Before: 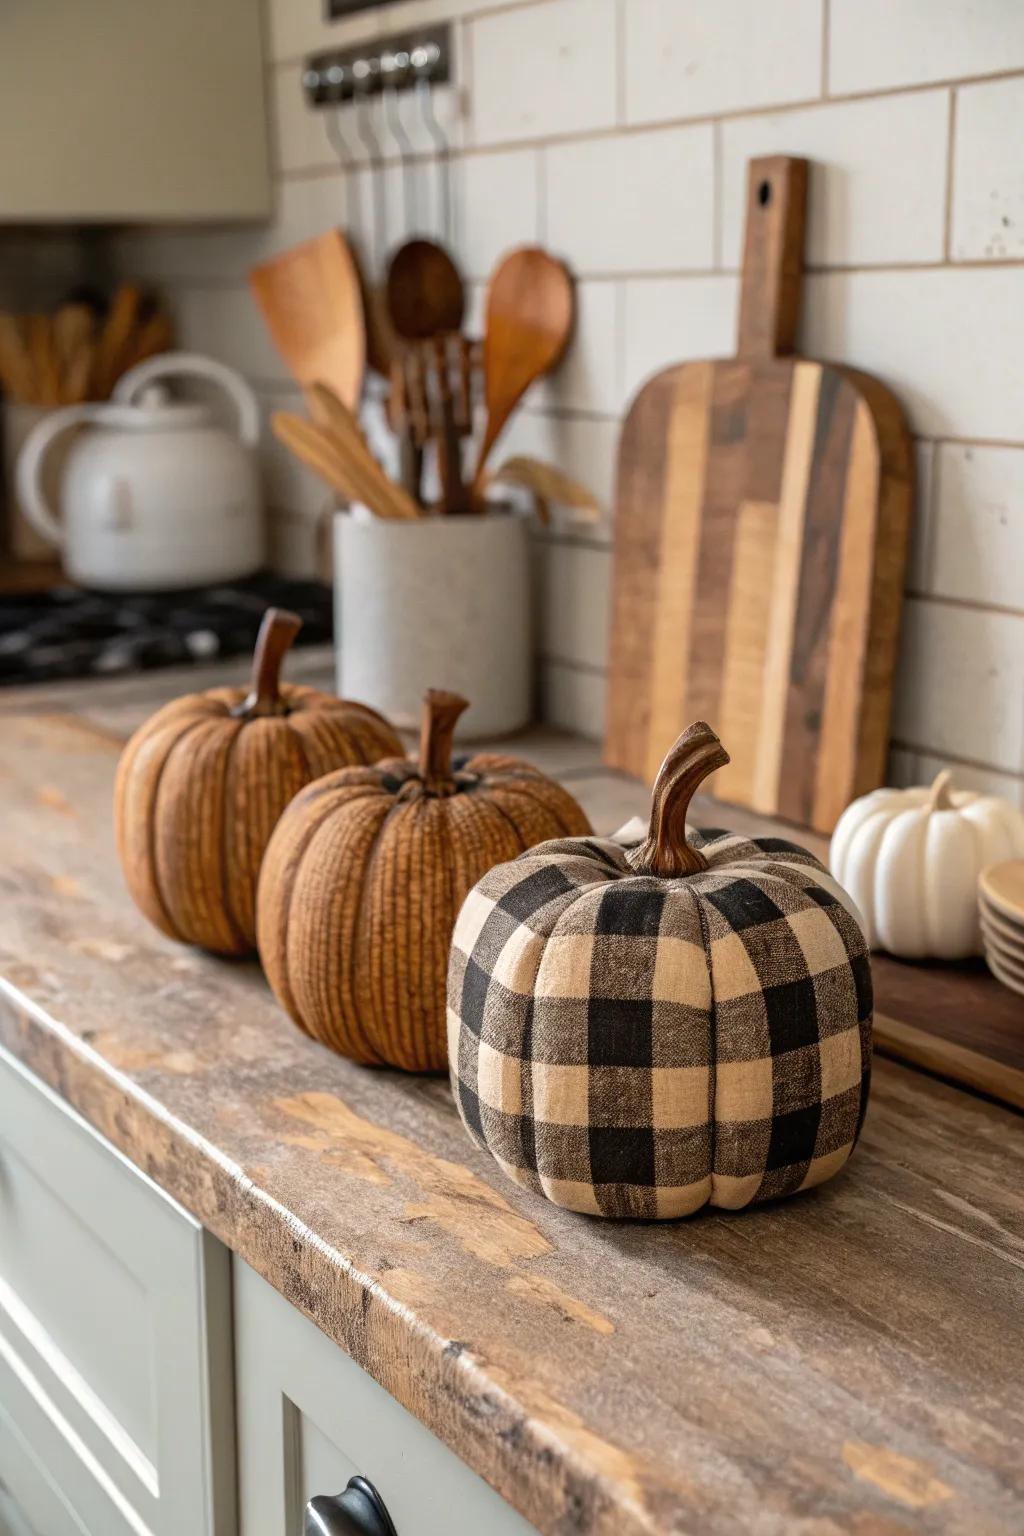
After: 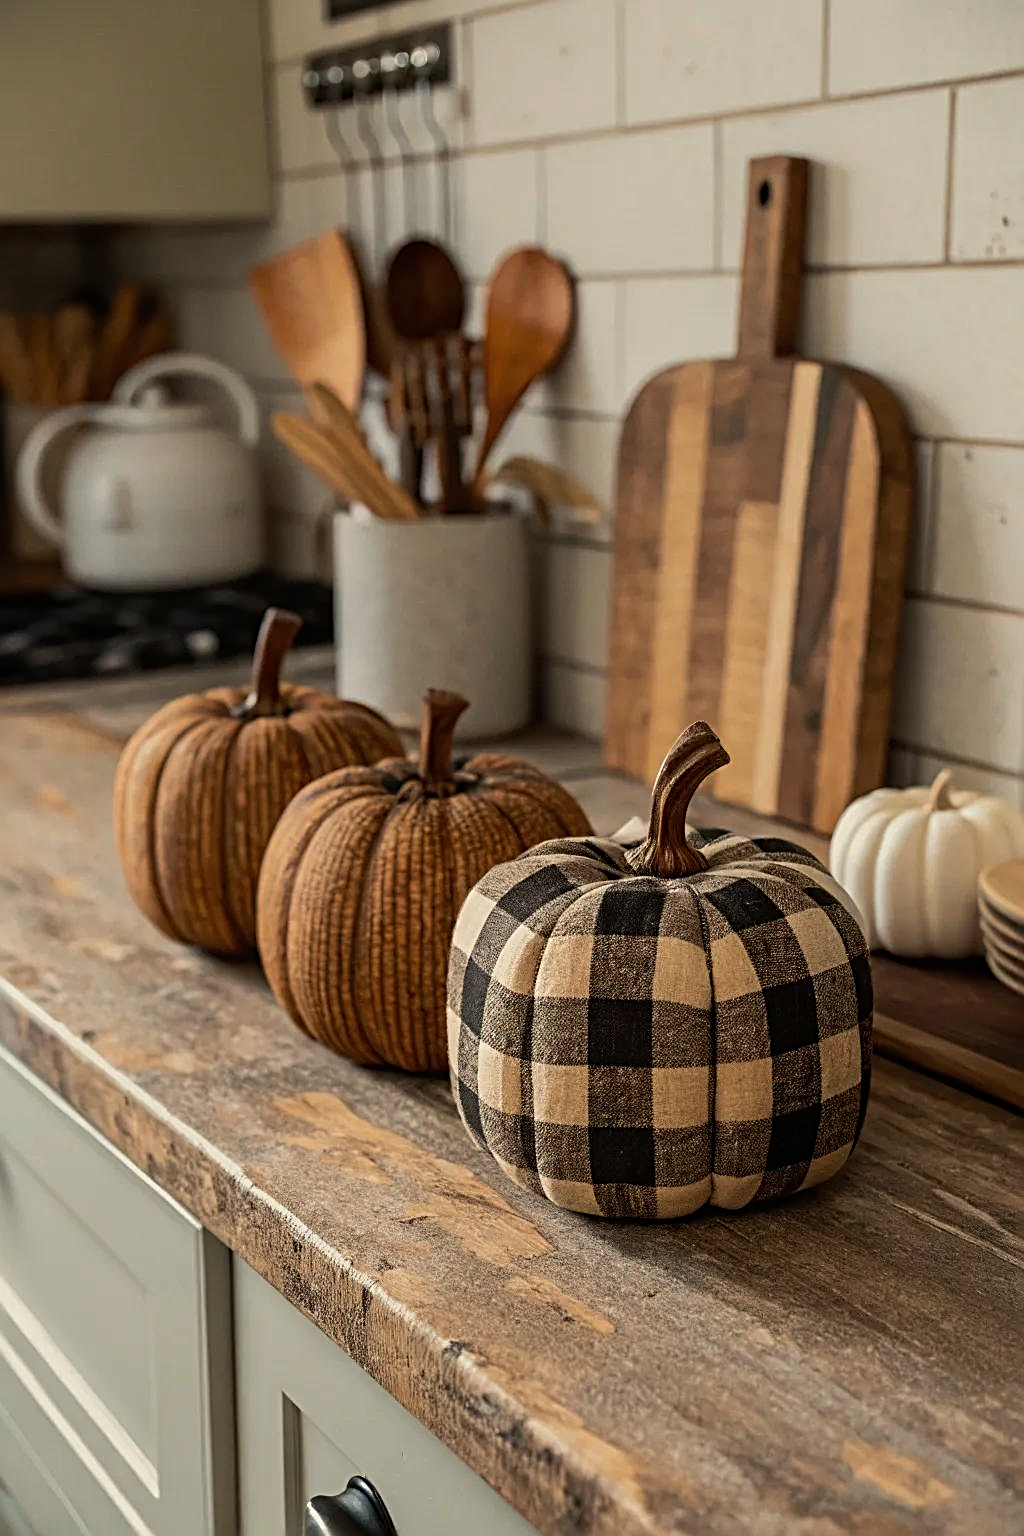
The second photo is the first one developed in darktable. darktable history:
white balance: red 1.029, blue 0.92
exposure: black level correction 0, exposure -0.721 EV, compensate highlight preservation false
sharpen: radius 2.584, amount 0.688
tone equalizer: -8 EV -0.417 EV, -7 EV -0.389 EV, -6 EV -0.333 EV, -5 EV -0.222 EV, -3 EV 0.222 EV, -2 EV 0.333 EV, -1 EV 0.389 EV, +0 EV 0.417 EV, edges refinement/feathering 500, mask exposure compensation -1.57 EV, preserve details no
